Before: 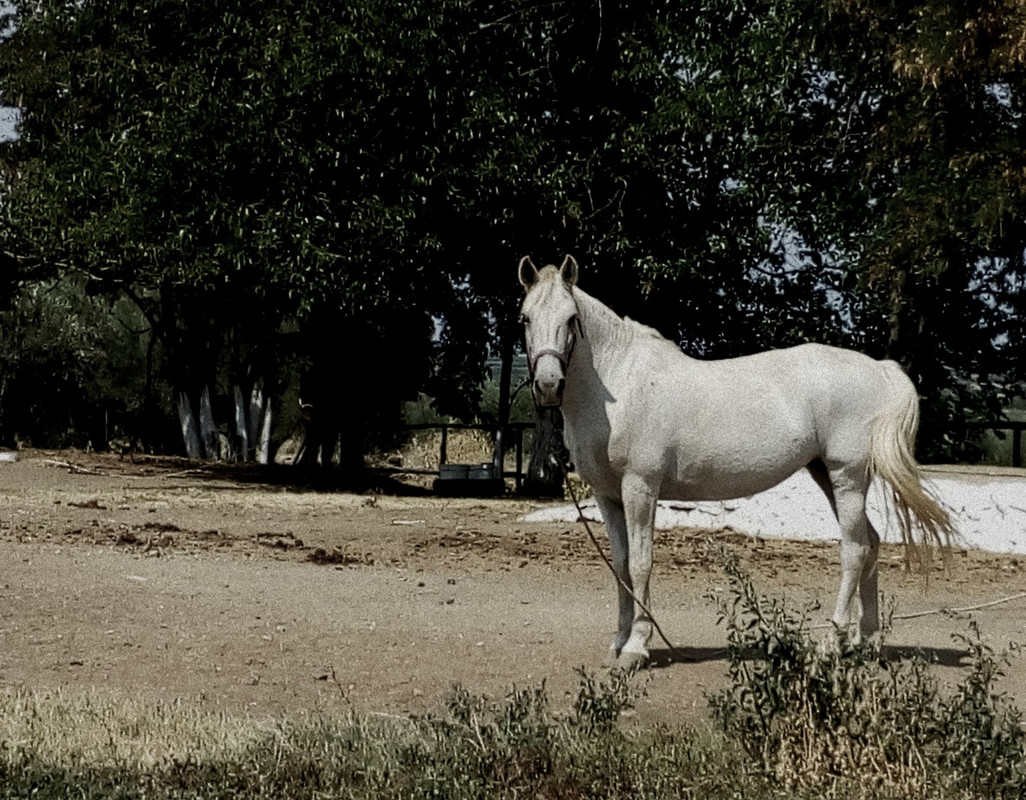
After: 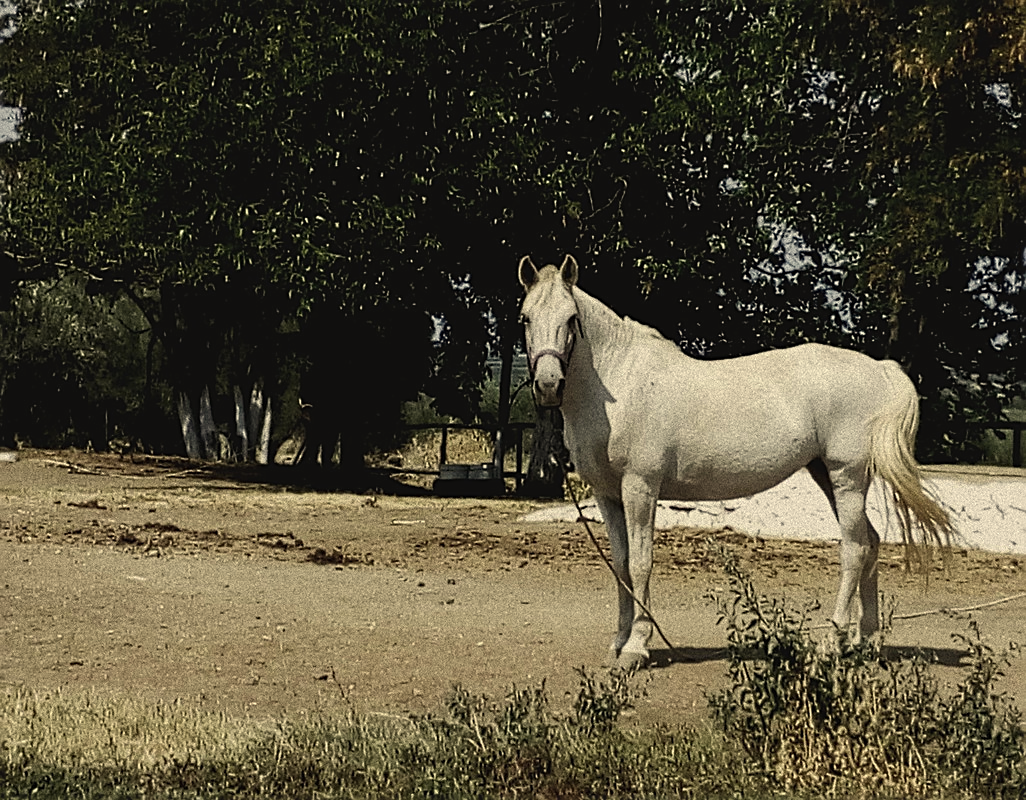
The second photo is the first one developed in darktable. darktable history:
sharpen: on, module defaults
color correction: highlights a* 1.39, highlights b* 17.83
exposure: black level correction -0.005, exposure 0.054 EV, compensate highlight preservation false
